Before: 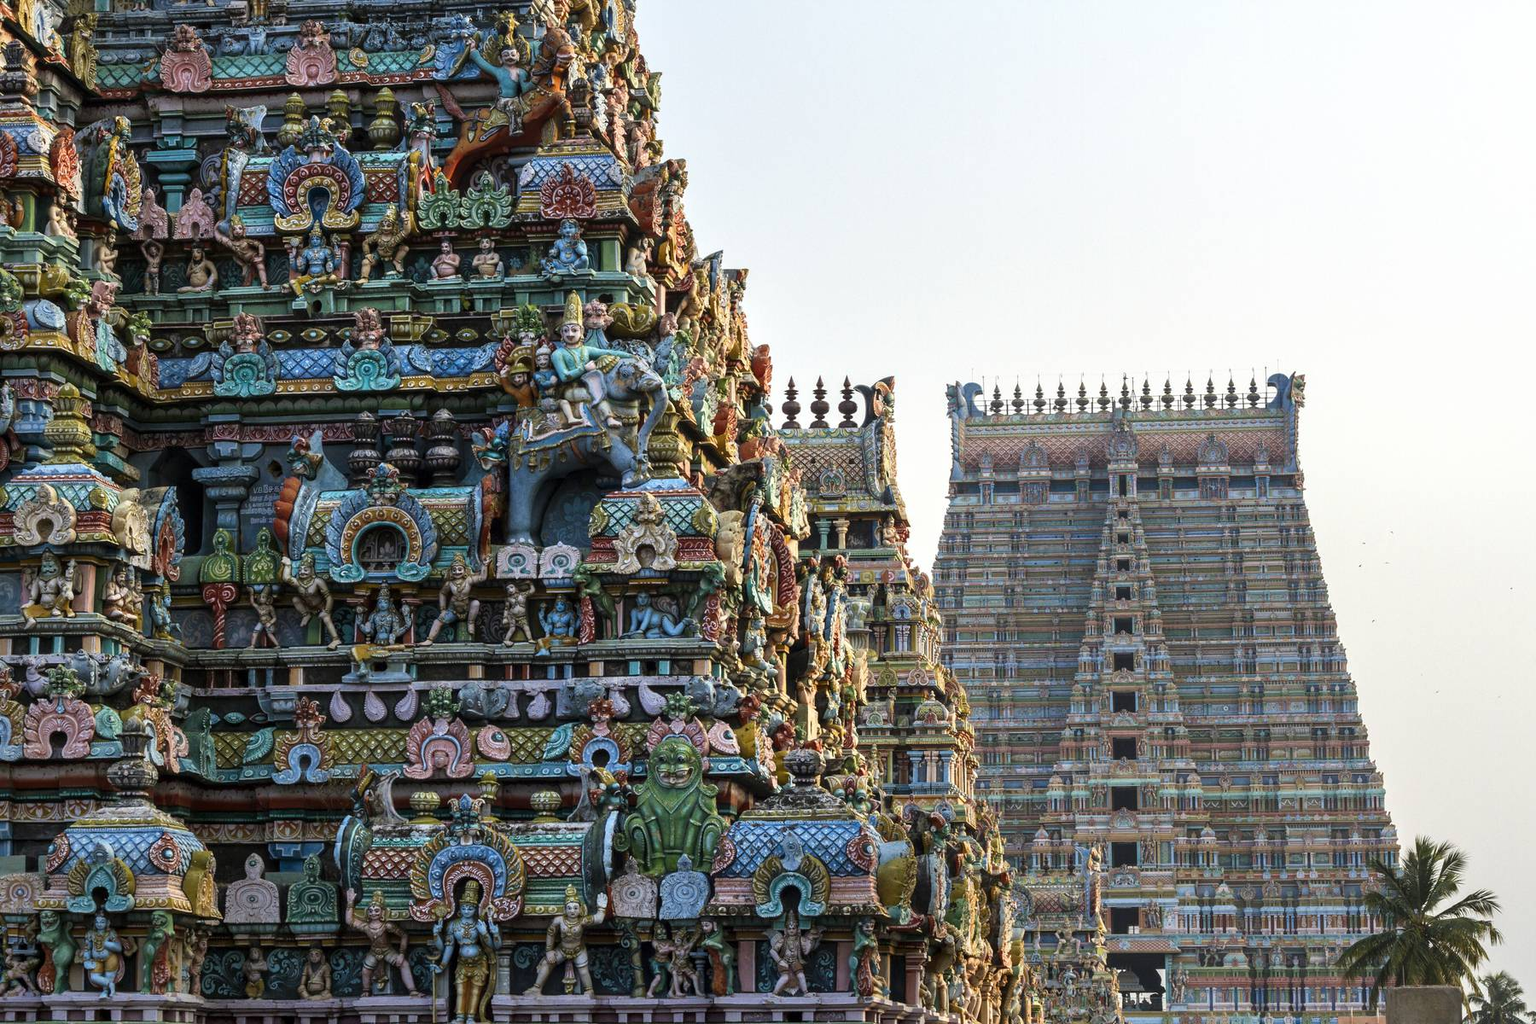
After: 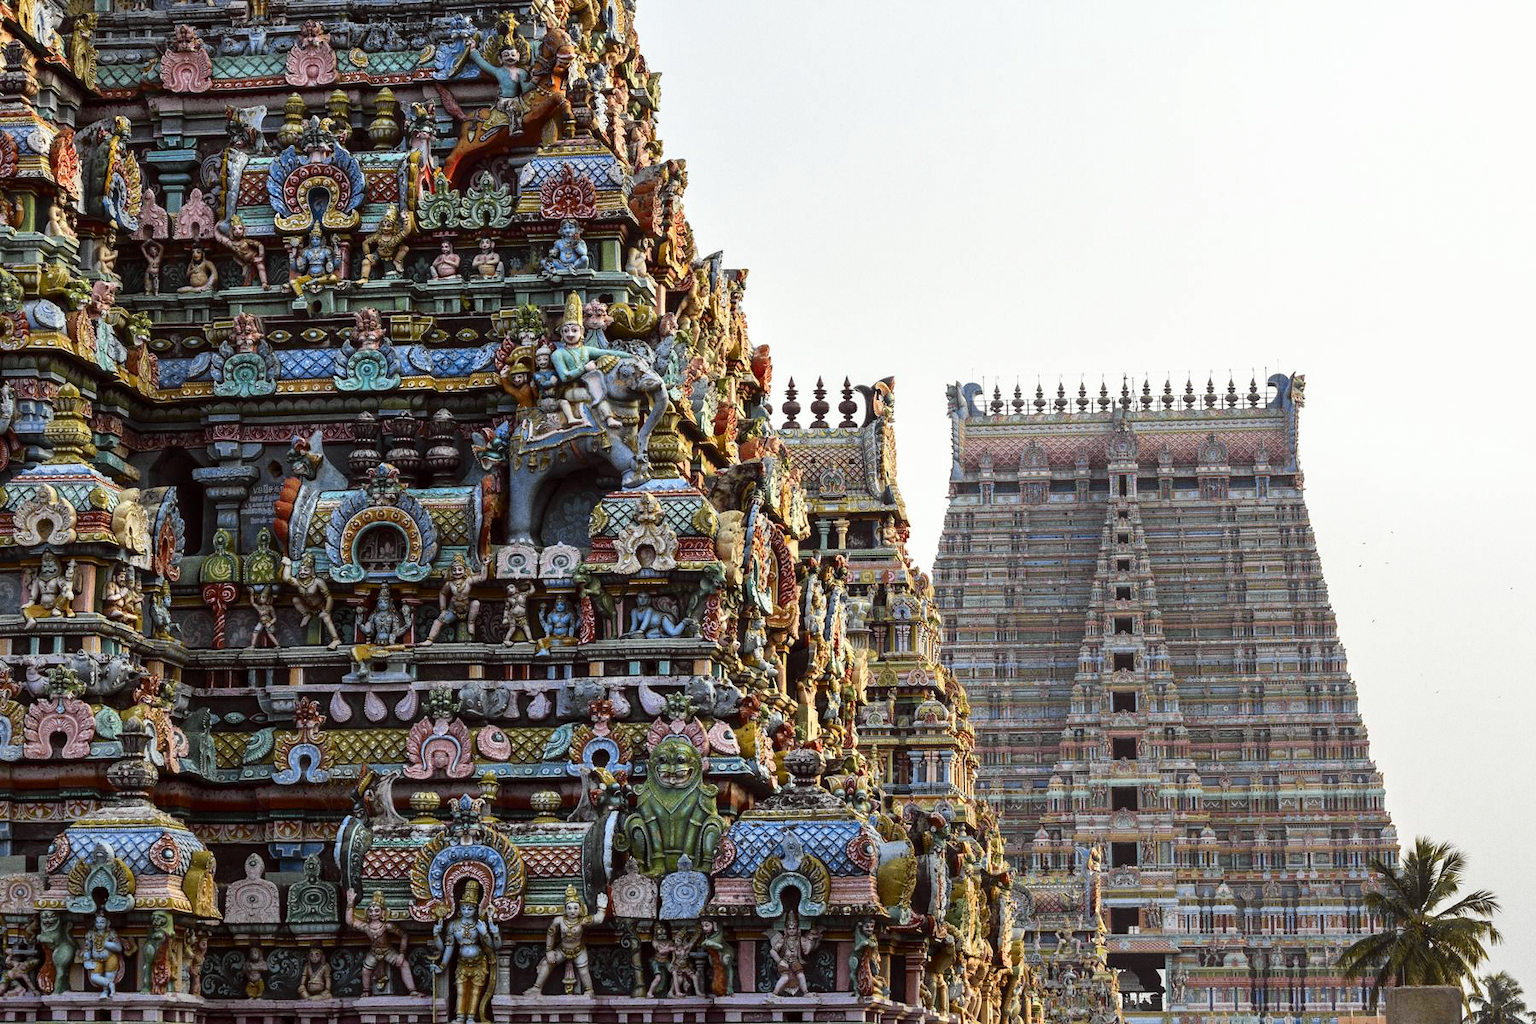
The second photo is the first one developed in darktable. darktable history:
tone curve: curves: ch0 [(0, 0) (0.037, 0.025) (0.131, 0.093) (0.275, 0.256) (0.497, 0.51) (0.617, 0.643) (0.704, 0.732) (0.813, 0.832) (0.911, 0.925) (0.997, 0.995)]; ch1 [(0, 0) (0.301, 0.3) (0.444, 0.45) (0.493, 0.495) (0.507, 0.503) (0.534, 0.533) (0.582, 0.58) (0.658, 0.693) (0.746, 0.77) (1, 1)]; ch2 [(0, 0) (0.246, 0.233) (0.36, 0.352) (0.415, 0.418) (0.476, 0.492) (0.502, 0.504) (0.525, 0.518) (0.539, 0.544) (0.586, 0.602) (0.634, 0.651) (0.706, 0.727) (0.853, 0.852) (1, 0.951)], color space Lab, independent channels, preserve colors none
grain: on, module defaults
color balance: mode lift, gamma, gain (sRGB), lift [1, 1.049, 1, 1]
